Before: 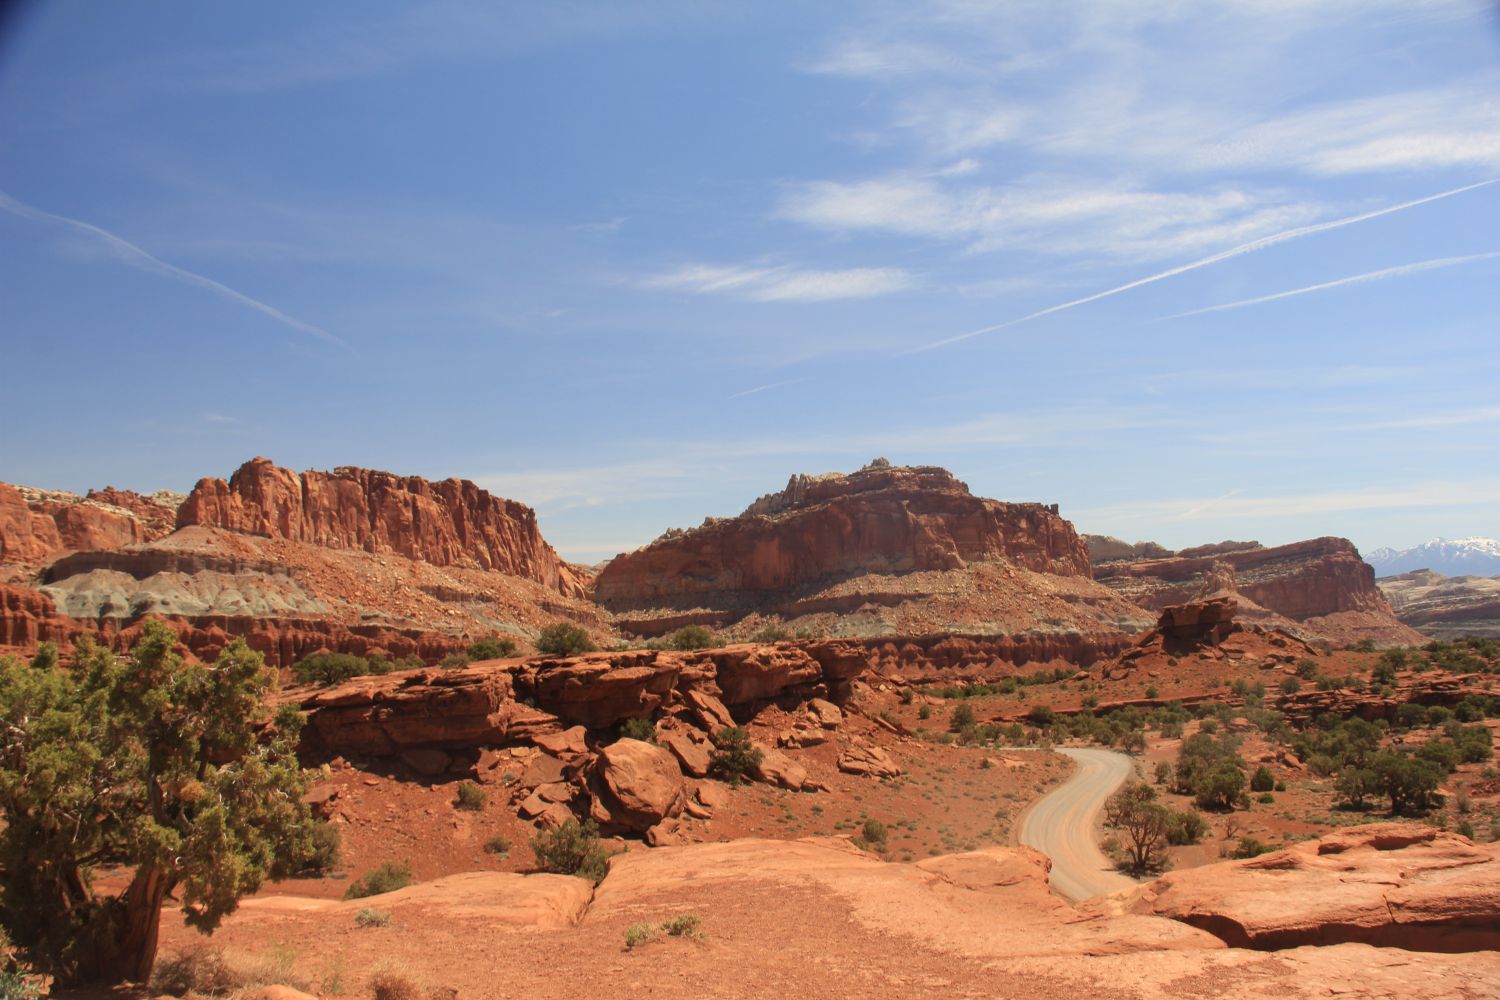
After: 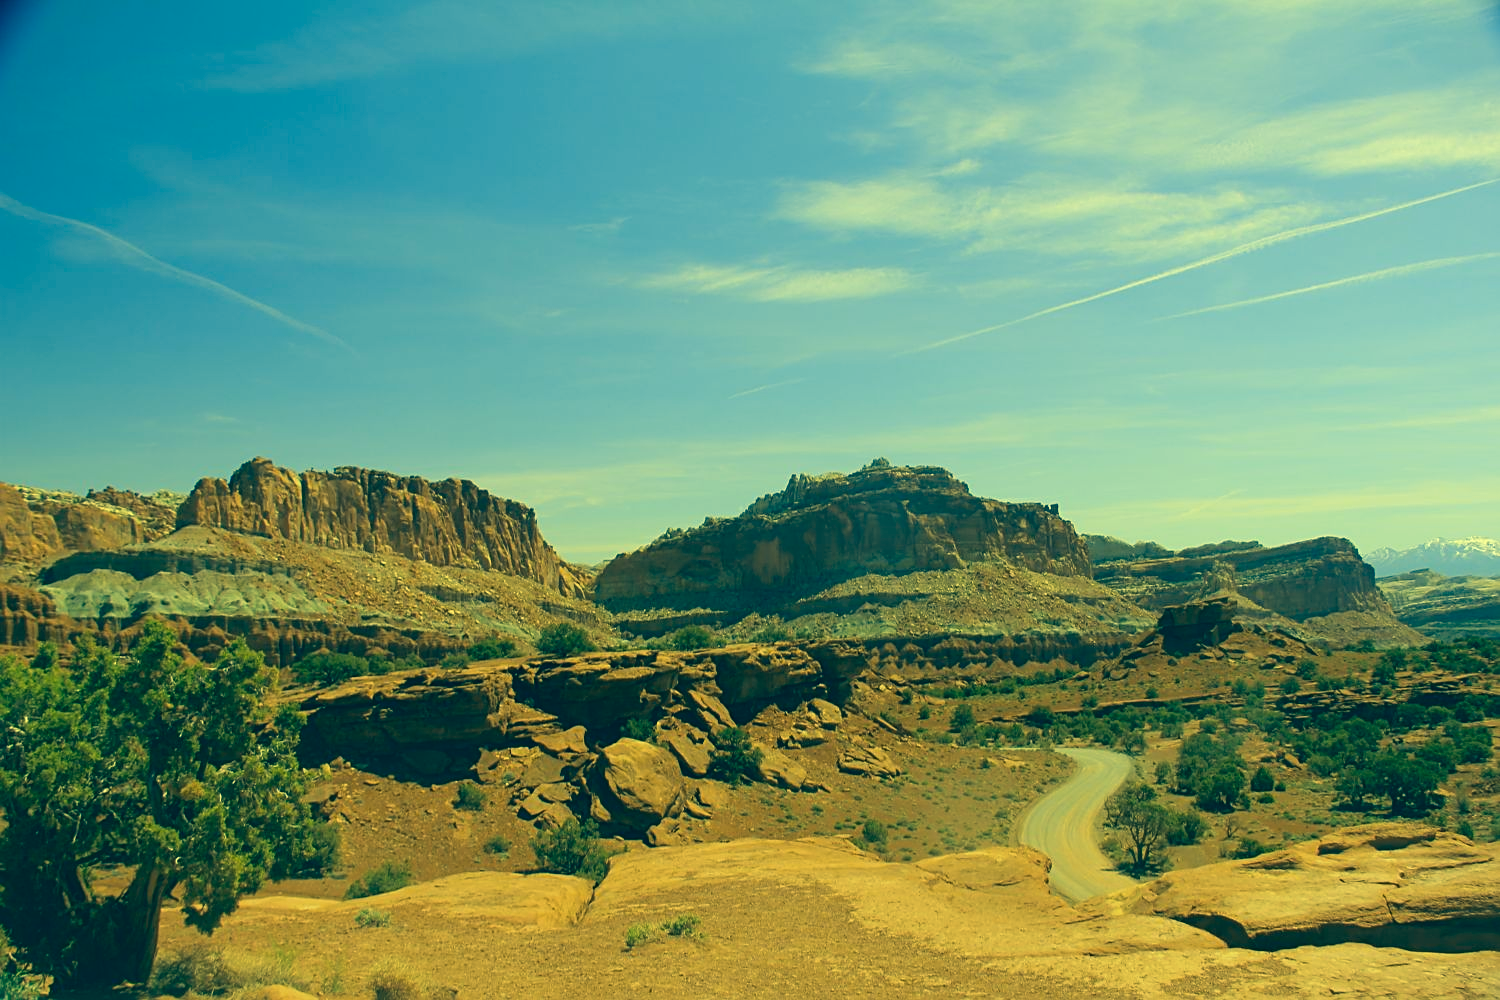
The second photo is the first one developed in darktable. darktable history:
color correction: highlights a* -15.58, highlights b* 40, shadows a* -40, shadows b* -26.18
sharpen: on, module defaults
